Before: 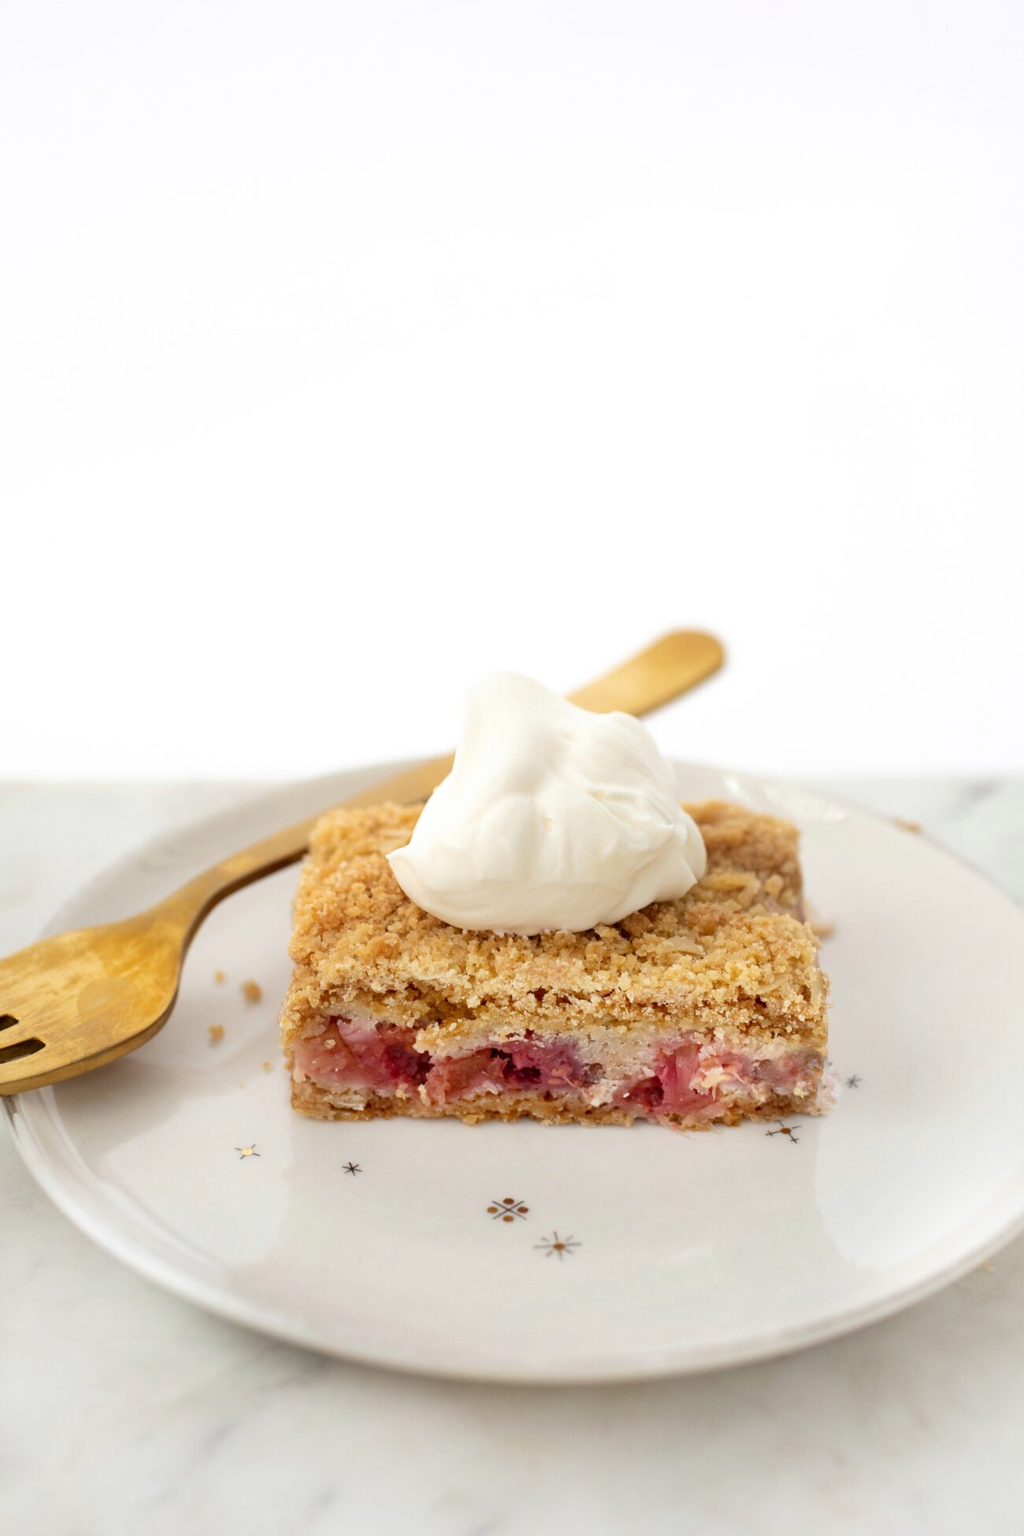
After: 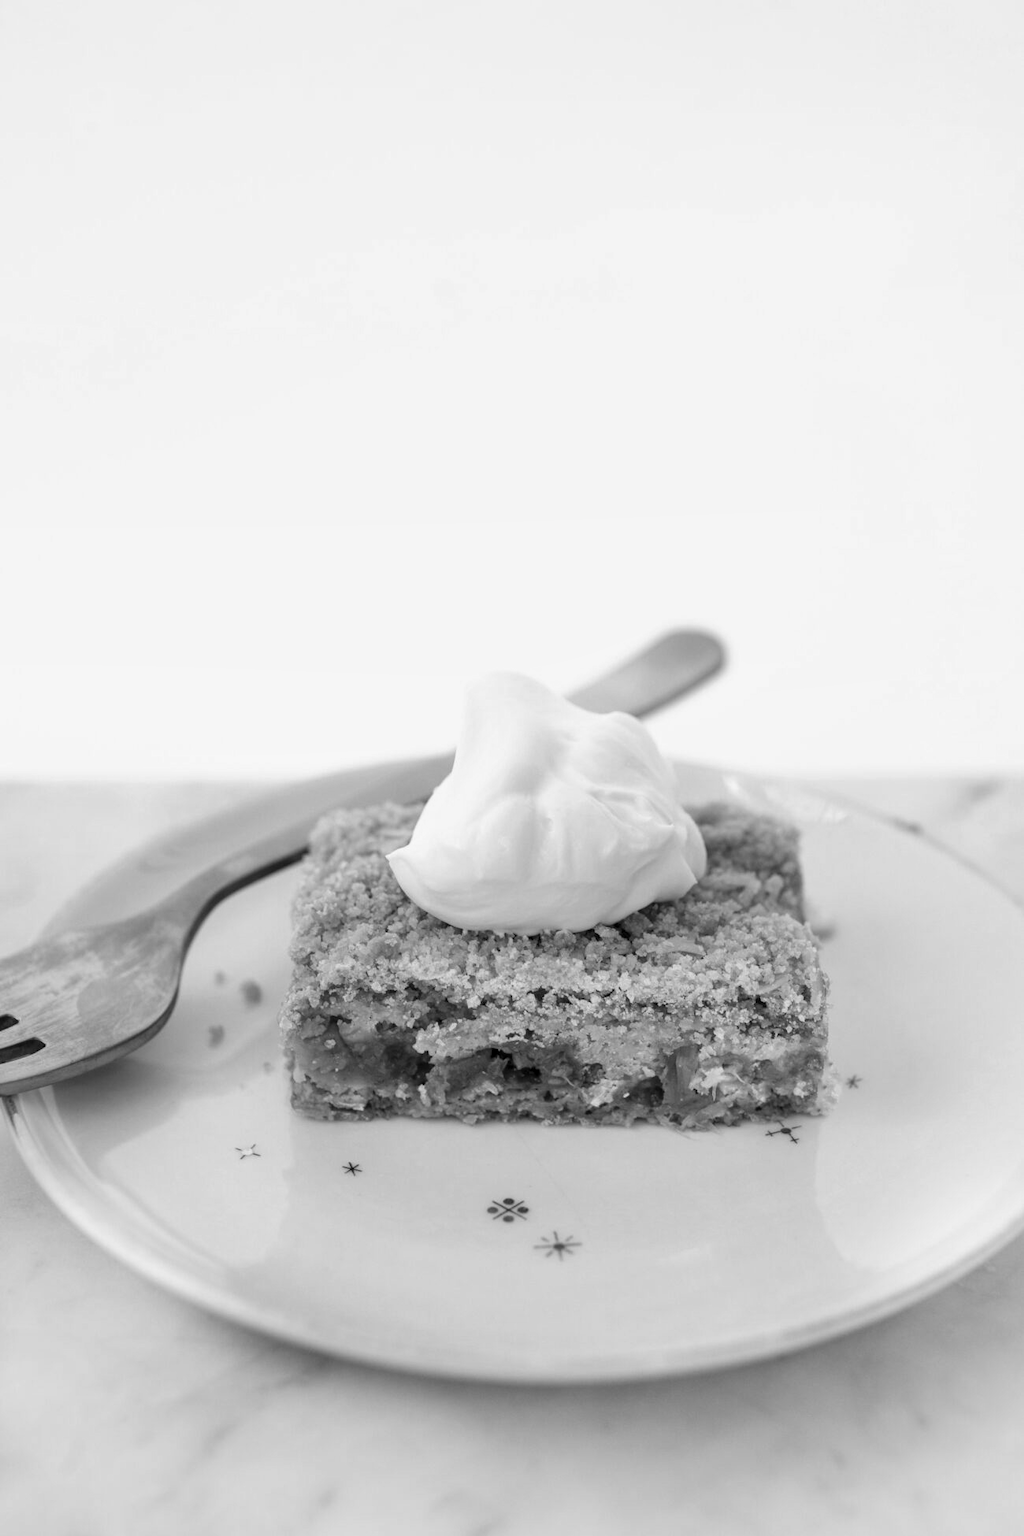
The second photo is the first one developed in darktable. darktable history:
contrast brightness saturation: contrast -0.08, brightness -0.04, saturation -0.11
white balance: red 0.967, blue 1.119, emerald 0.756
color zones: curves: ch1 [(0, -0.014) (0.143, -0.013) (0.286, -0.013) (0.429, -0.016) (0.571, -0.019) (0.714, -0.015) (0.857, 0.002) (1, -0.014)]
local contrast: on, module defaults
